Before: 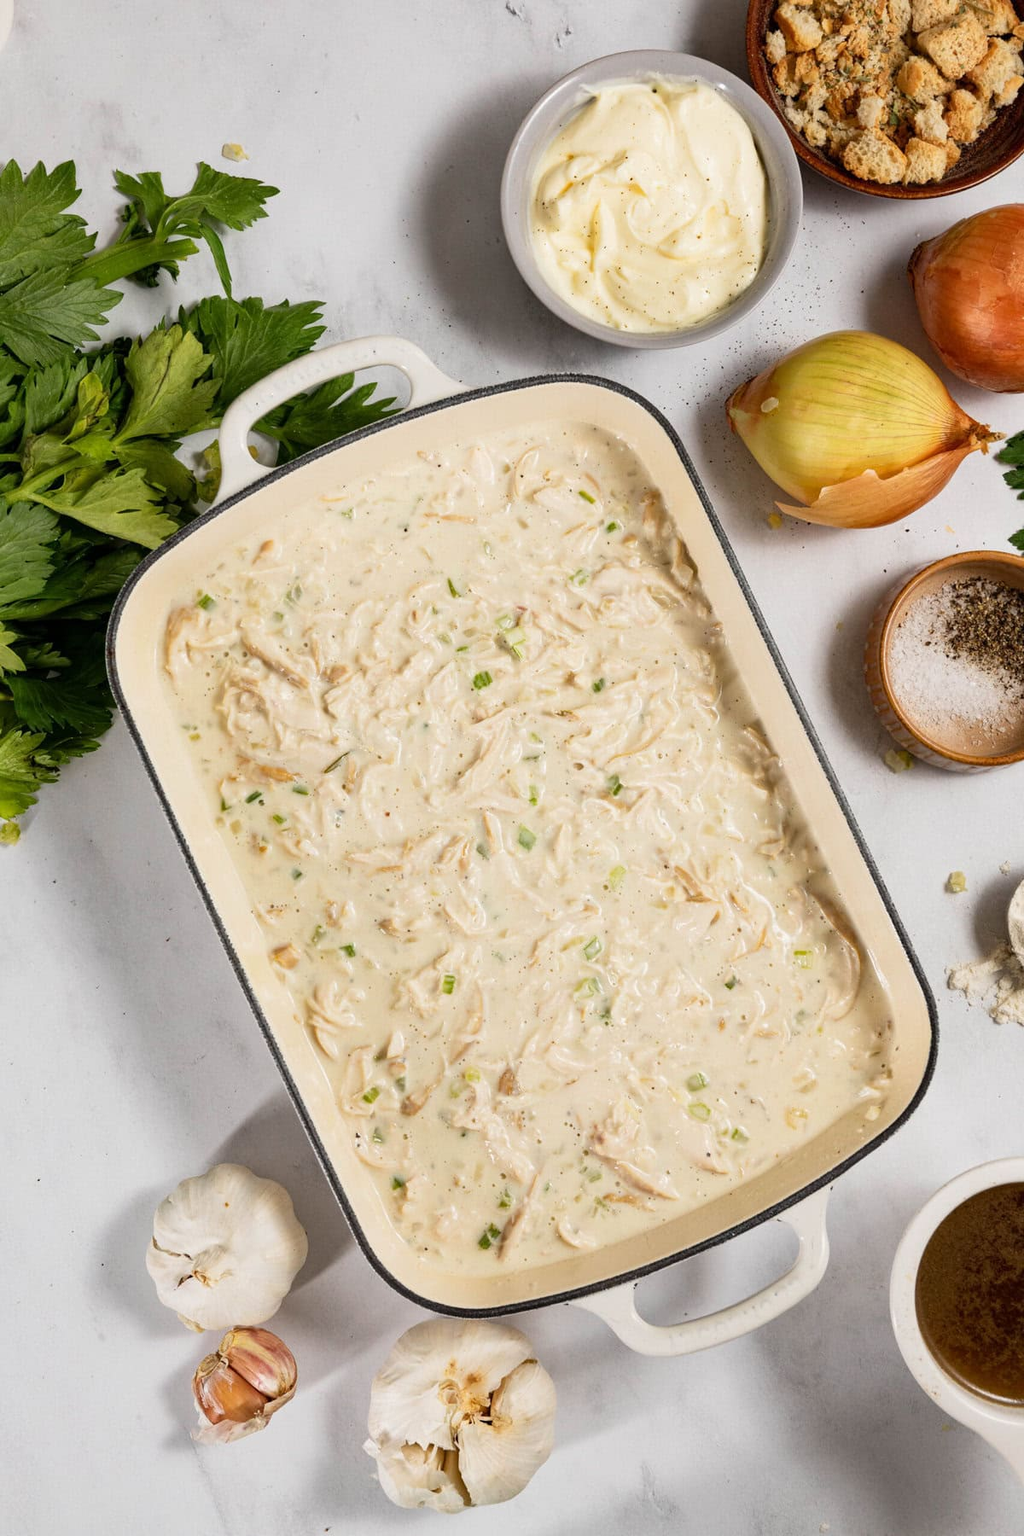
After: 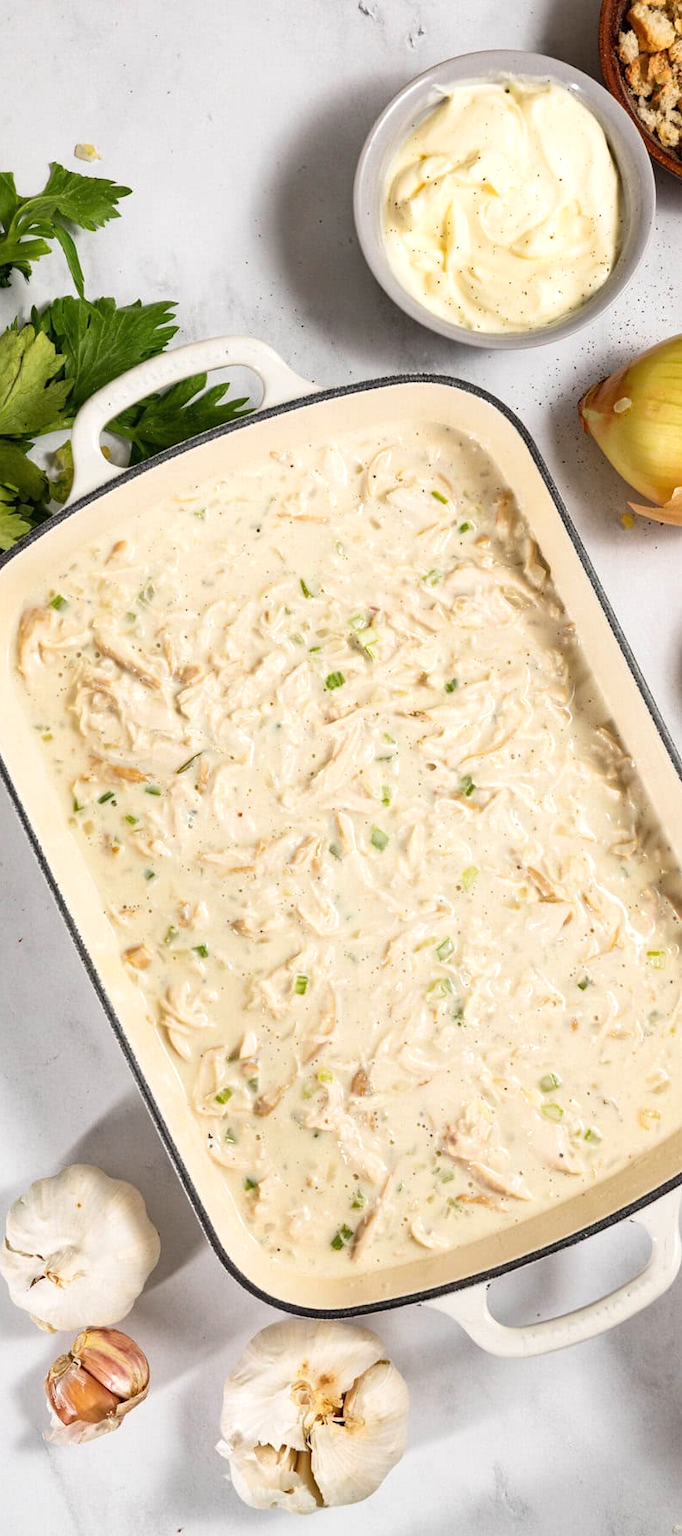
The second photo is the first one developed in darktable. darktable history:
exposure: black level correction 0, exposure 0.3 EV, compensate highlight preservation false
crop and rotate: left 14.436%, right 18.898%
